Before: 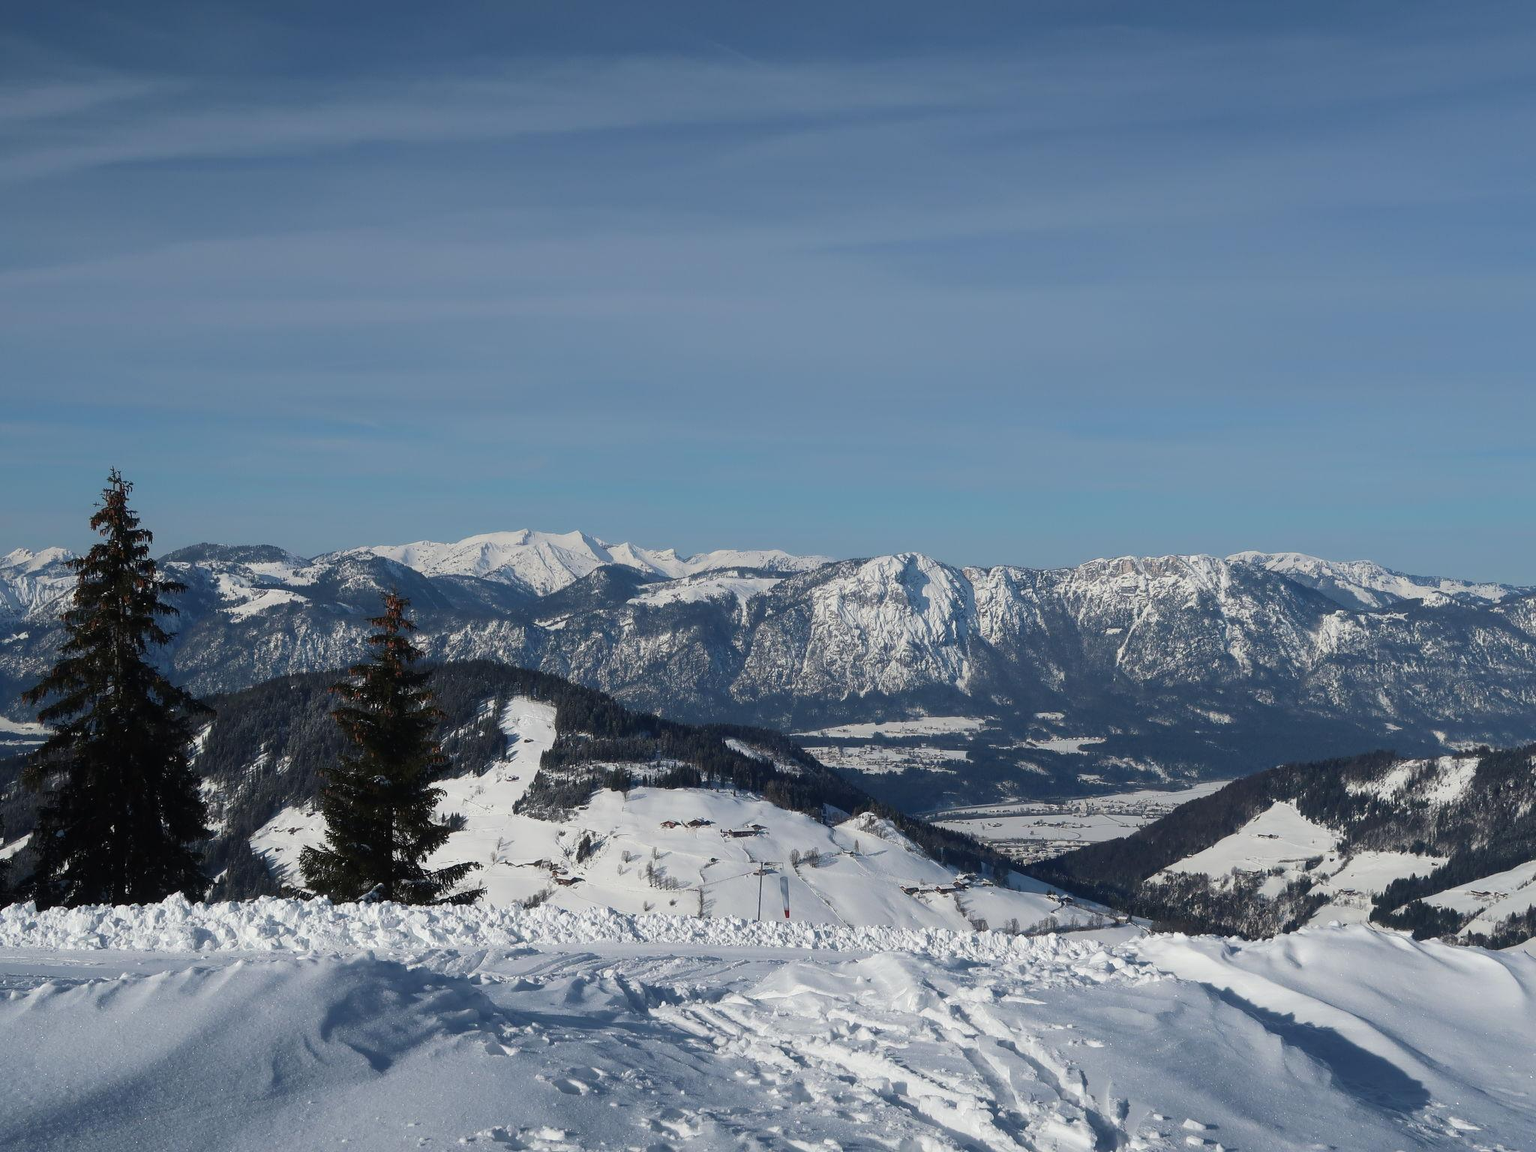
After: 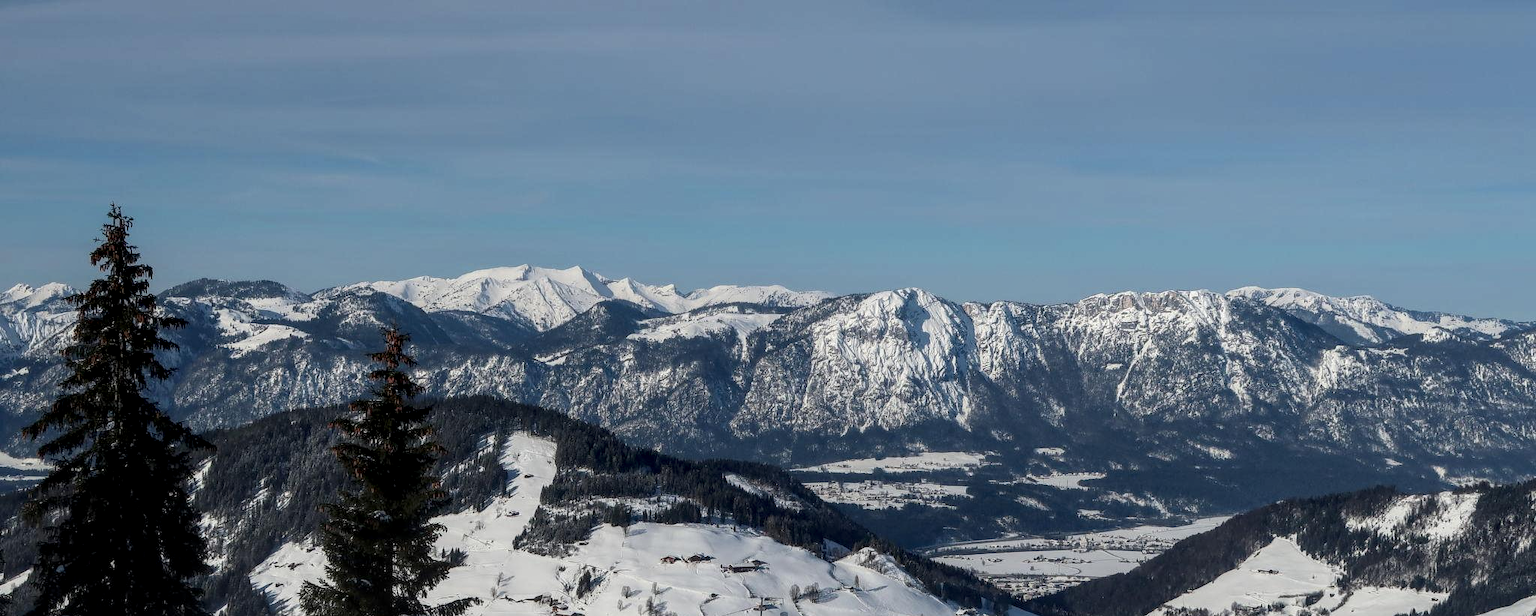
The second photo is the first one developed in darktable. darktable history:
local contrast: highlights 20%, detail 150%
crop and rotate: top 23.043%, bottom 23.437%
